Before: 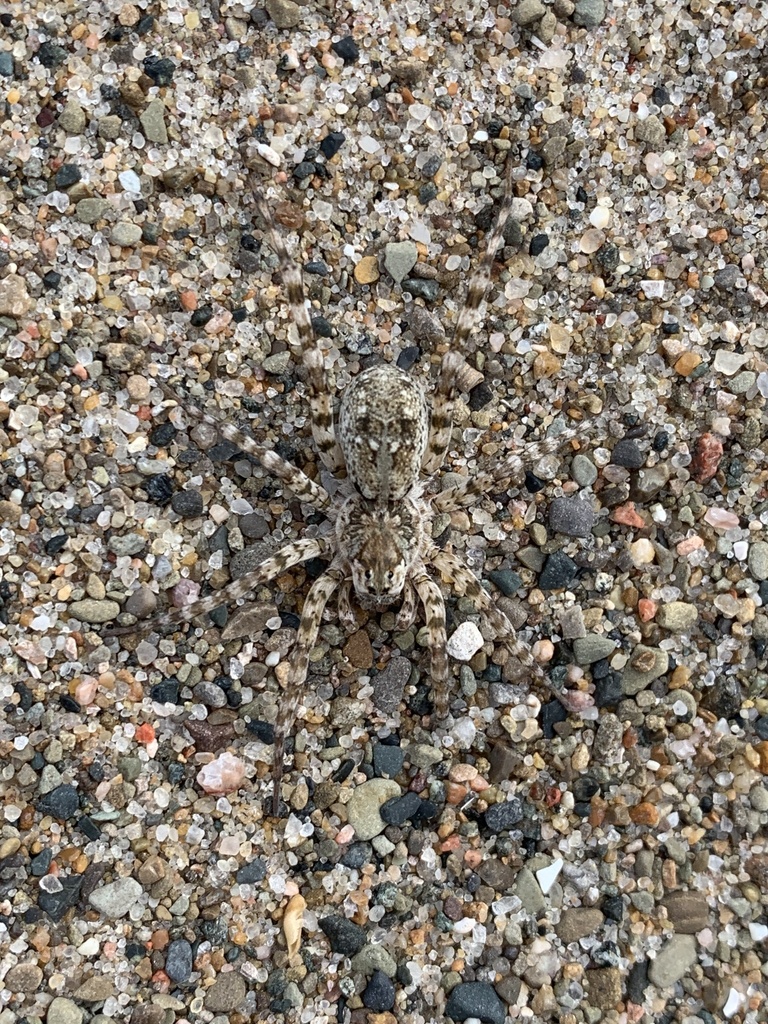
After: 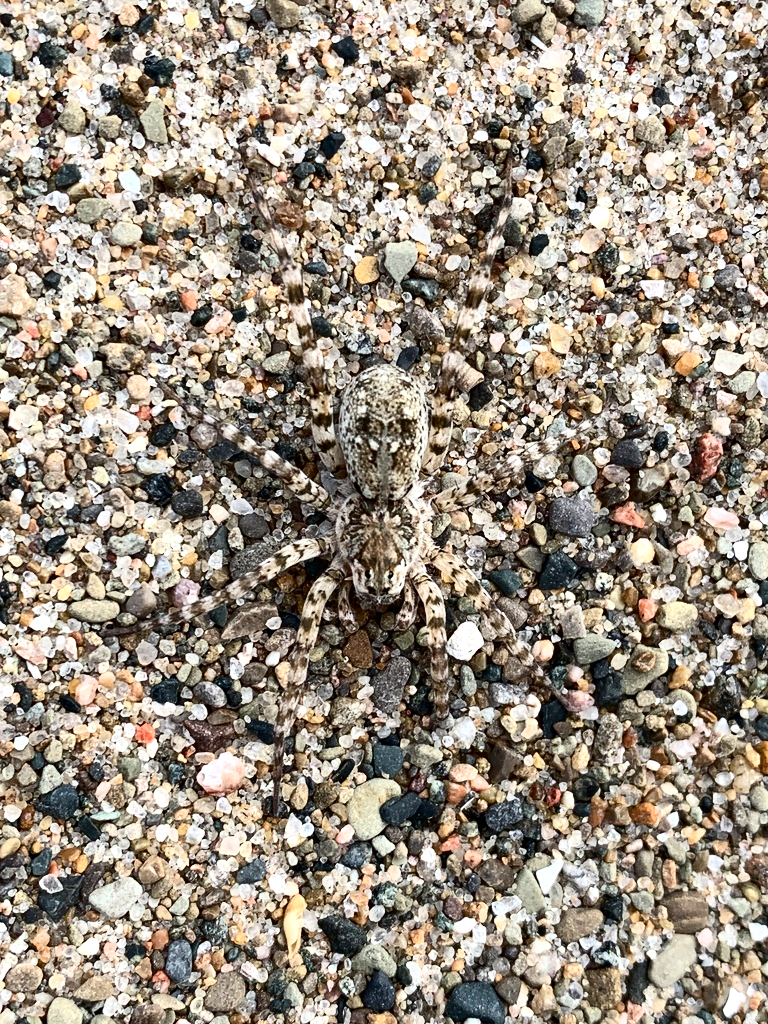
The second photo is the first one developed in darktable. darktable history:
tone equalizer: -8 EV -0.427 EV, -7 EV -0.419 EV, -6 EV -0.362 EV, -5 EV -0.194 EV, -3 EV 0.224 EV, -2 EV 0.314 EV, -1 EV 0.372 EV, +0 EV 0.444 EV
contrast brightness saturation: contrast 0.284
